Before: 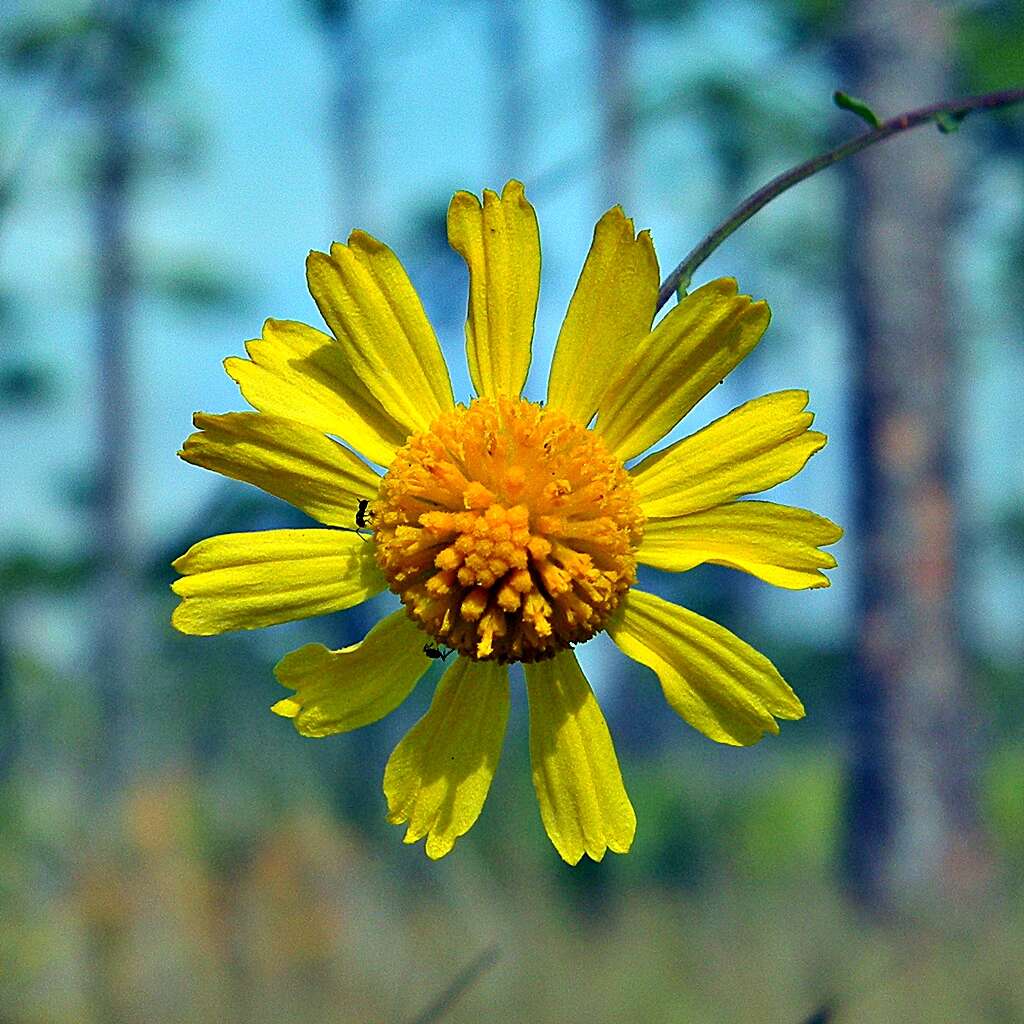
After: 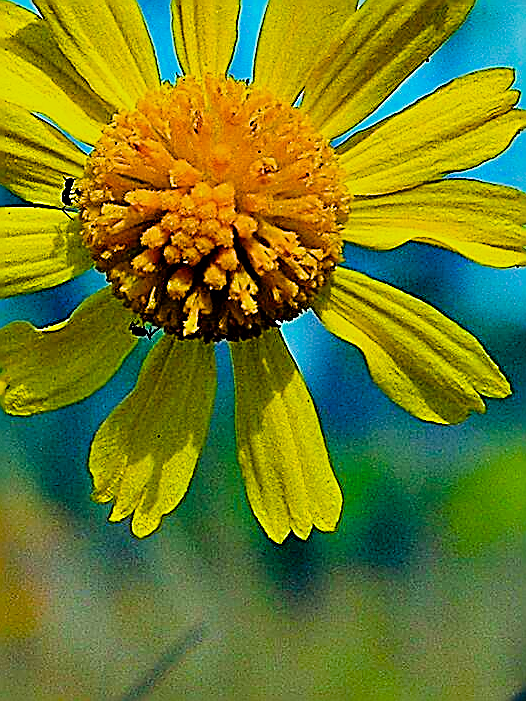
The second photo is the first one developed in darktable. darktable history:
crop and rotate: left 28.791%, top 31.45%, right 19.832%
sharpen: amount 1.998
filmic rgb: black relative exposure -7.65 EV, white relative exposure 4.56 EV, threshold 6 EV, hardness 3.61, contrast 1.058, color science v6 (2022), enable highlight reconstruction true
color balance rgb: linear chroma grading › shadows 10.044%, linear chroma grading › highlights 11.149%, linear chroma grading › global chroma 15.53%, linear chroma grading › mid-tones 14.613%, perceptual saturation grading › global saturation 25.2%, global vibrance 20%
